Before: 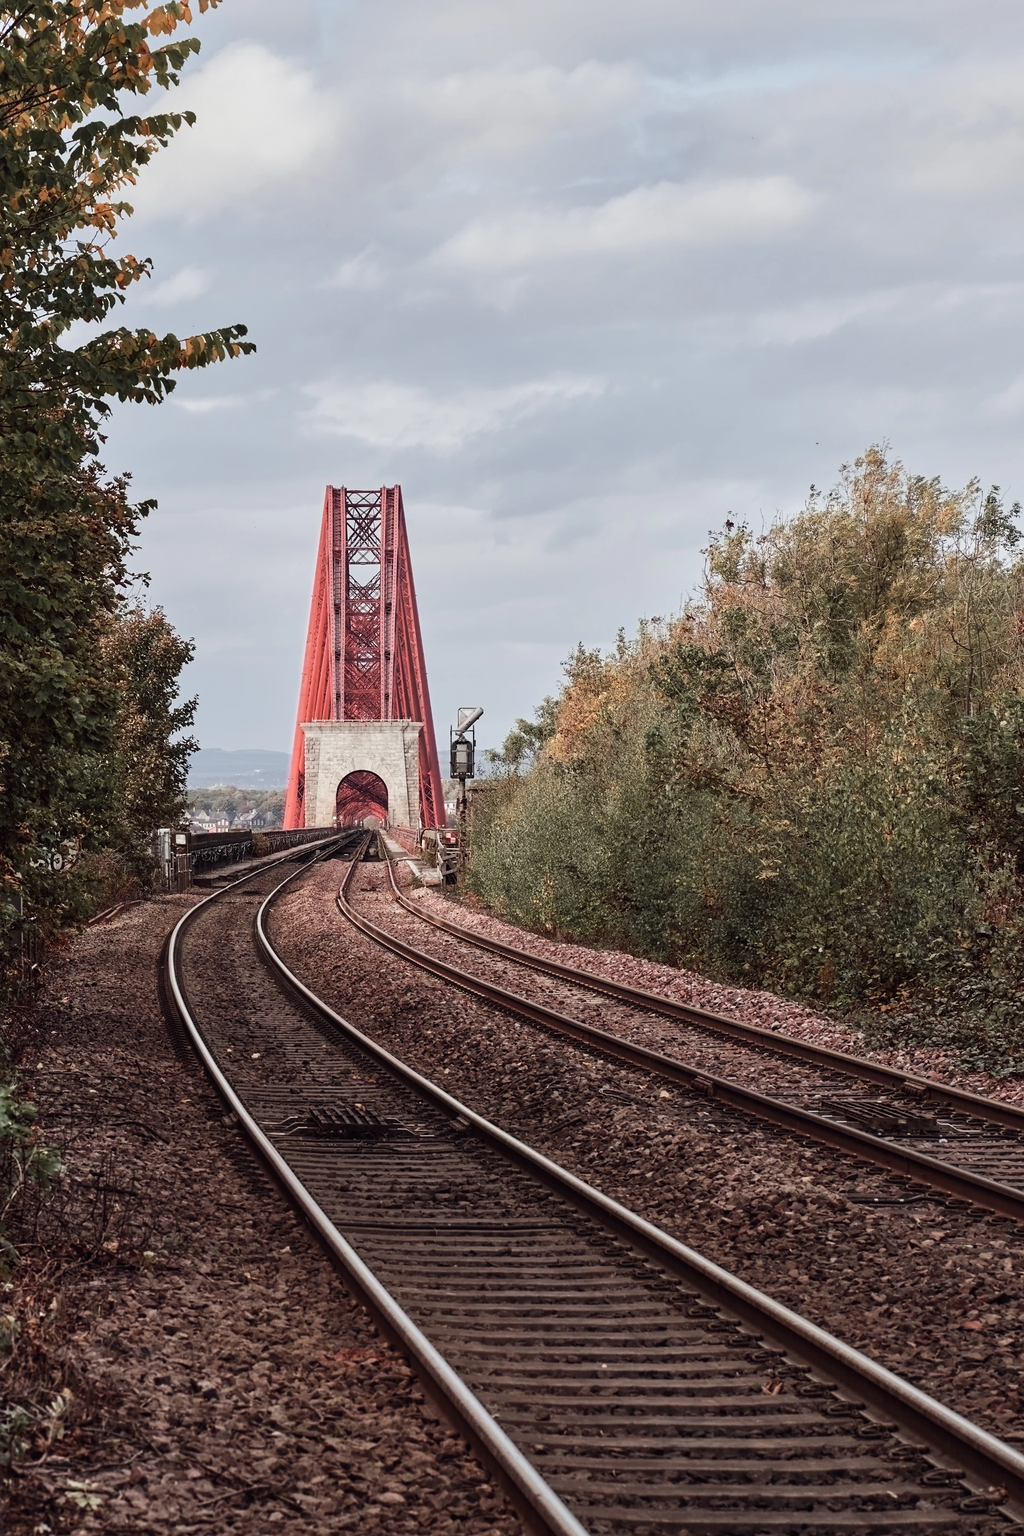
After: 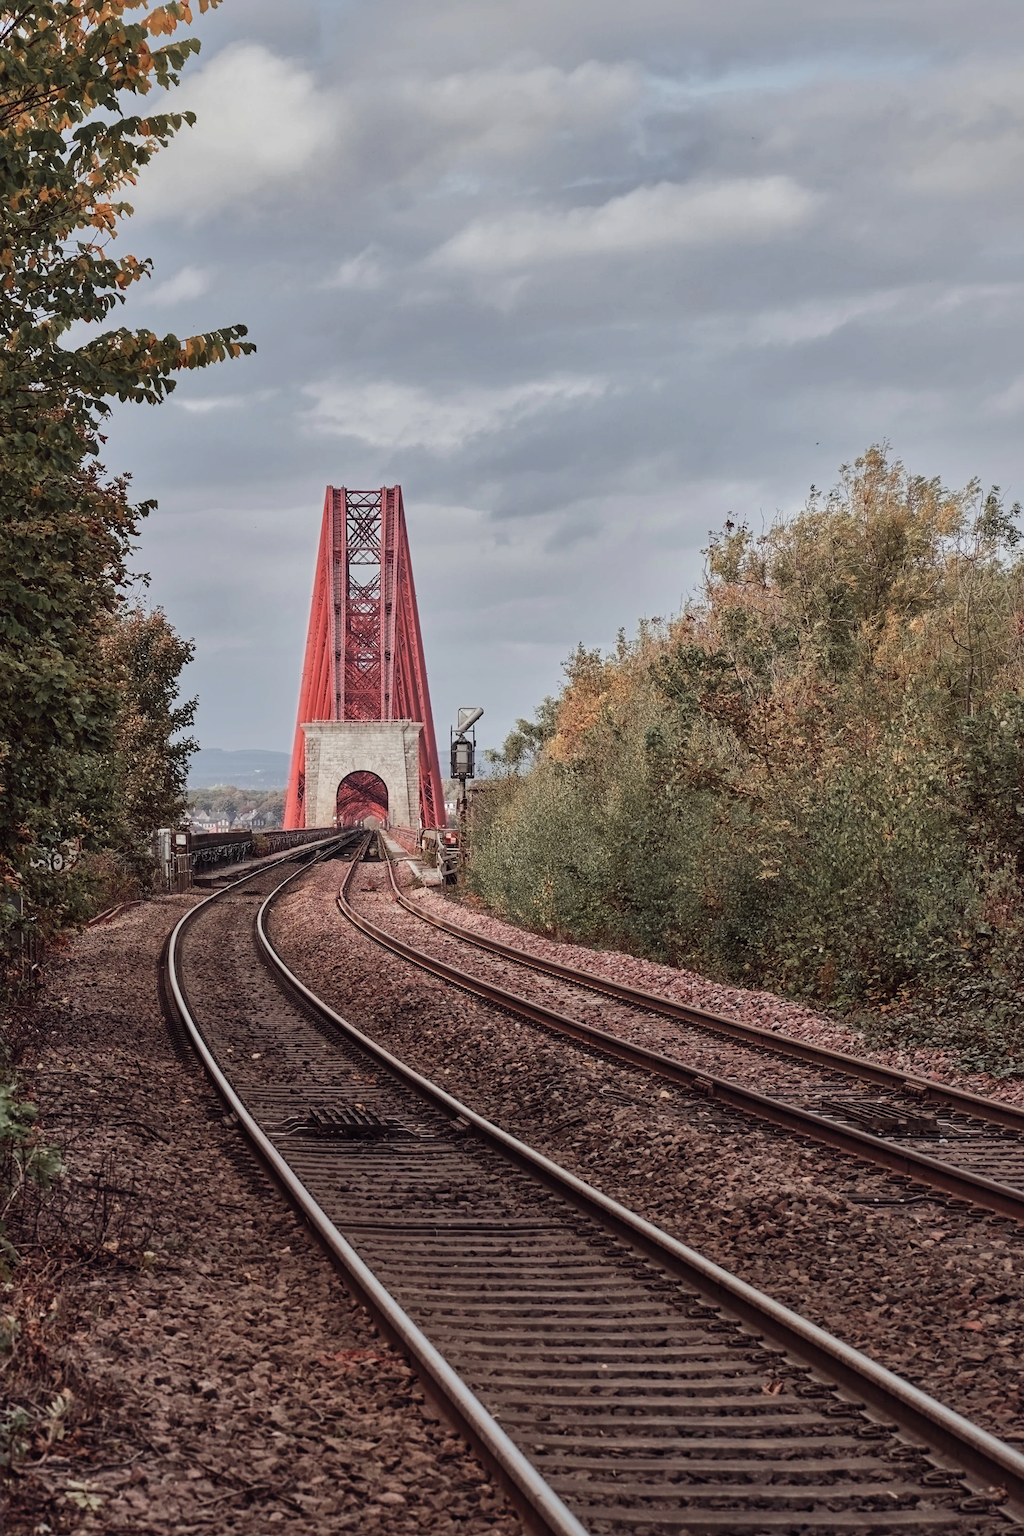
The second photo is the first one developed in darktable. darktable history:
shadows and highlights: shadows 40, highlights -60
